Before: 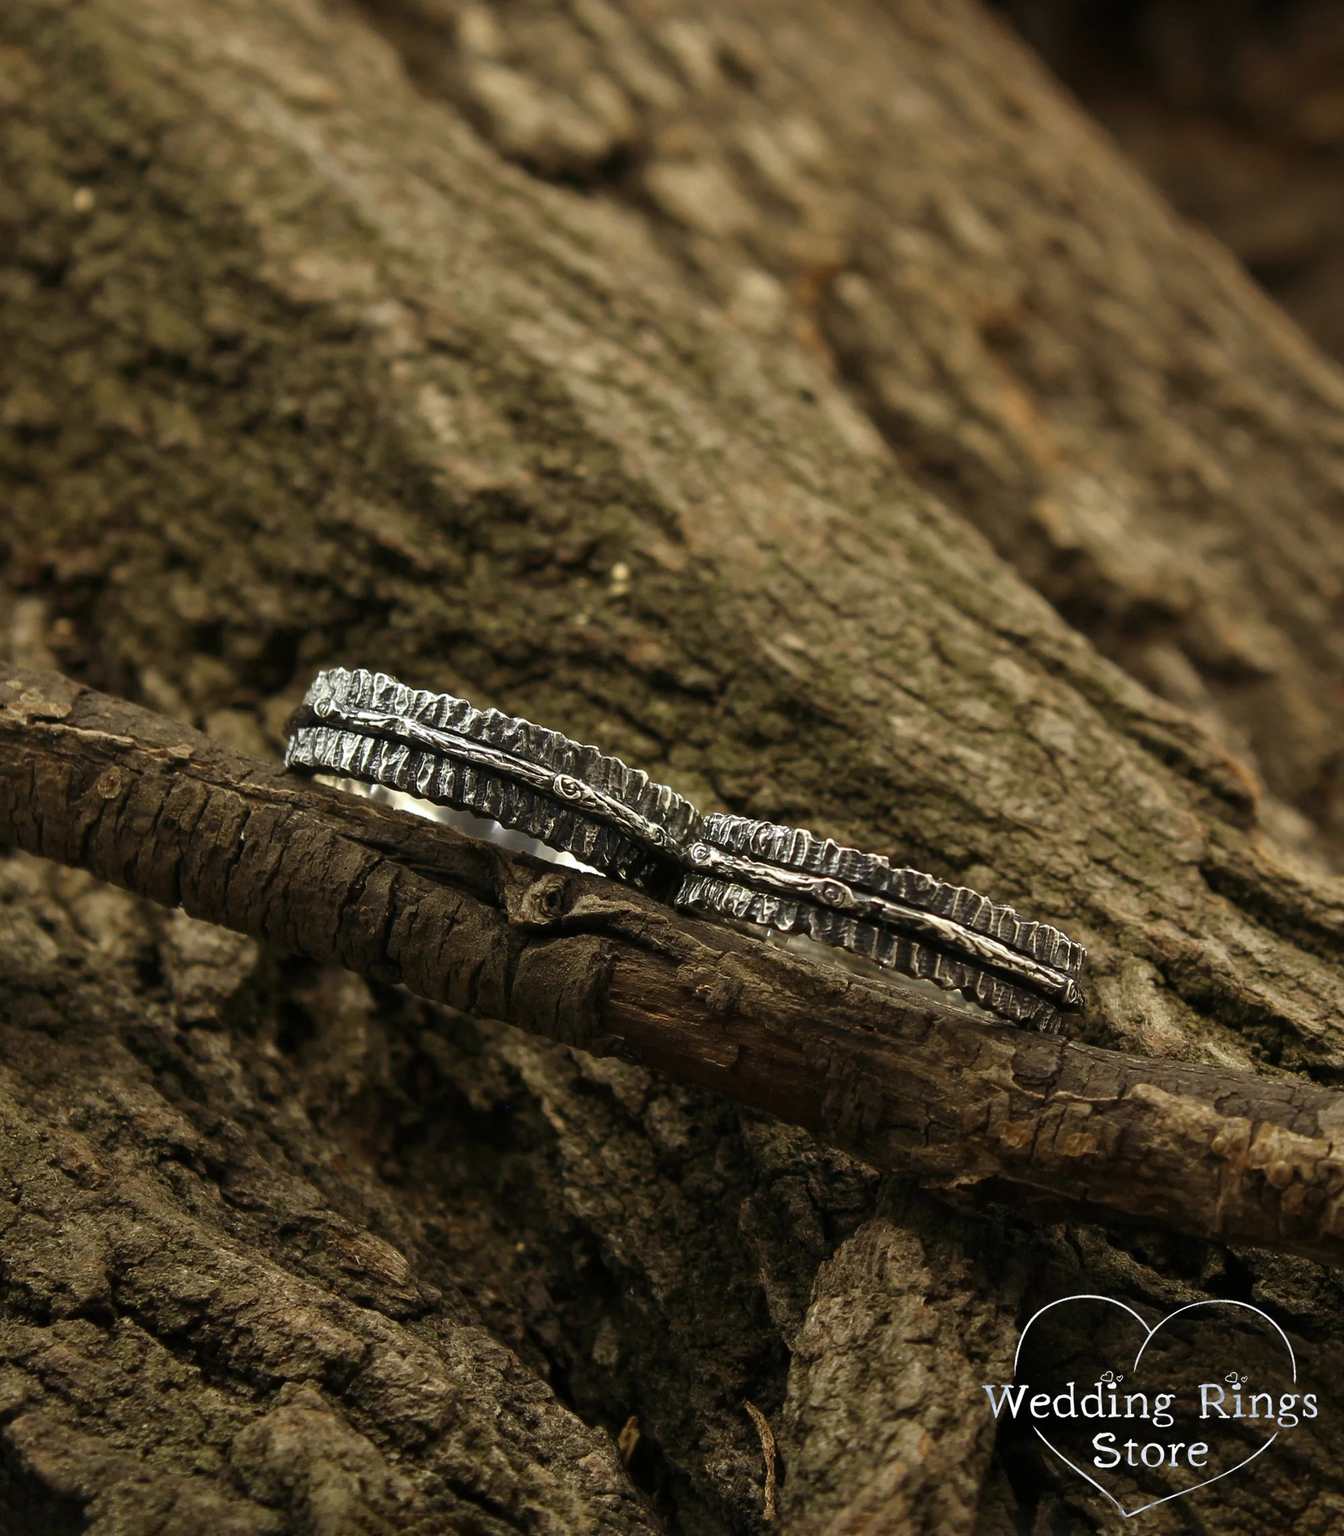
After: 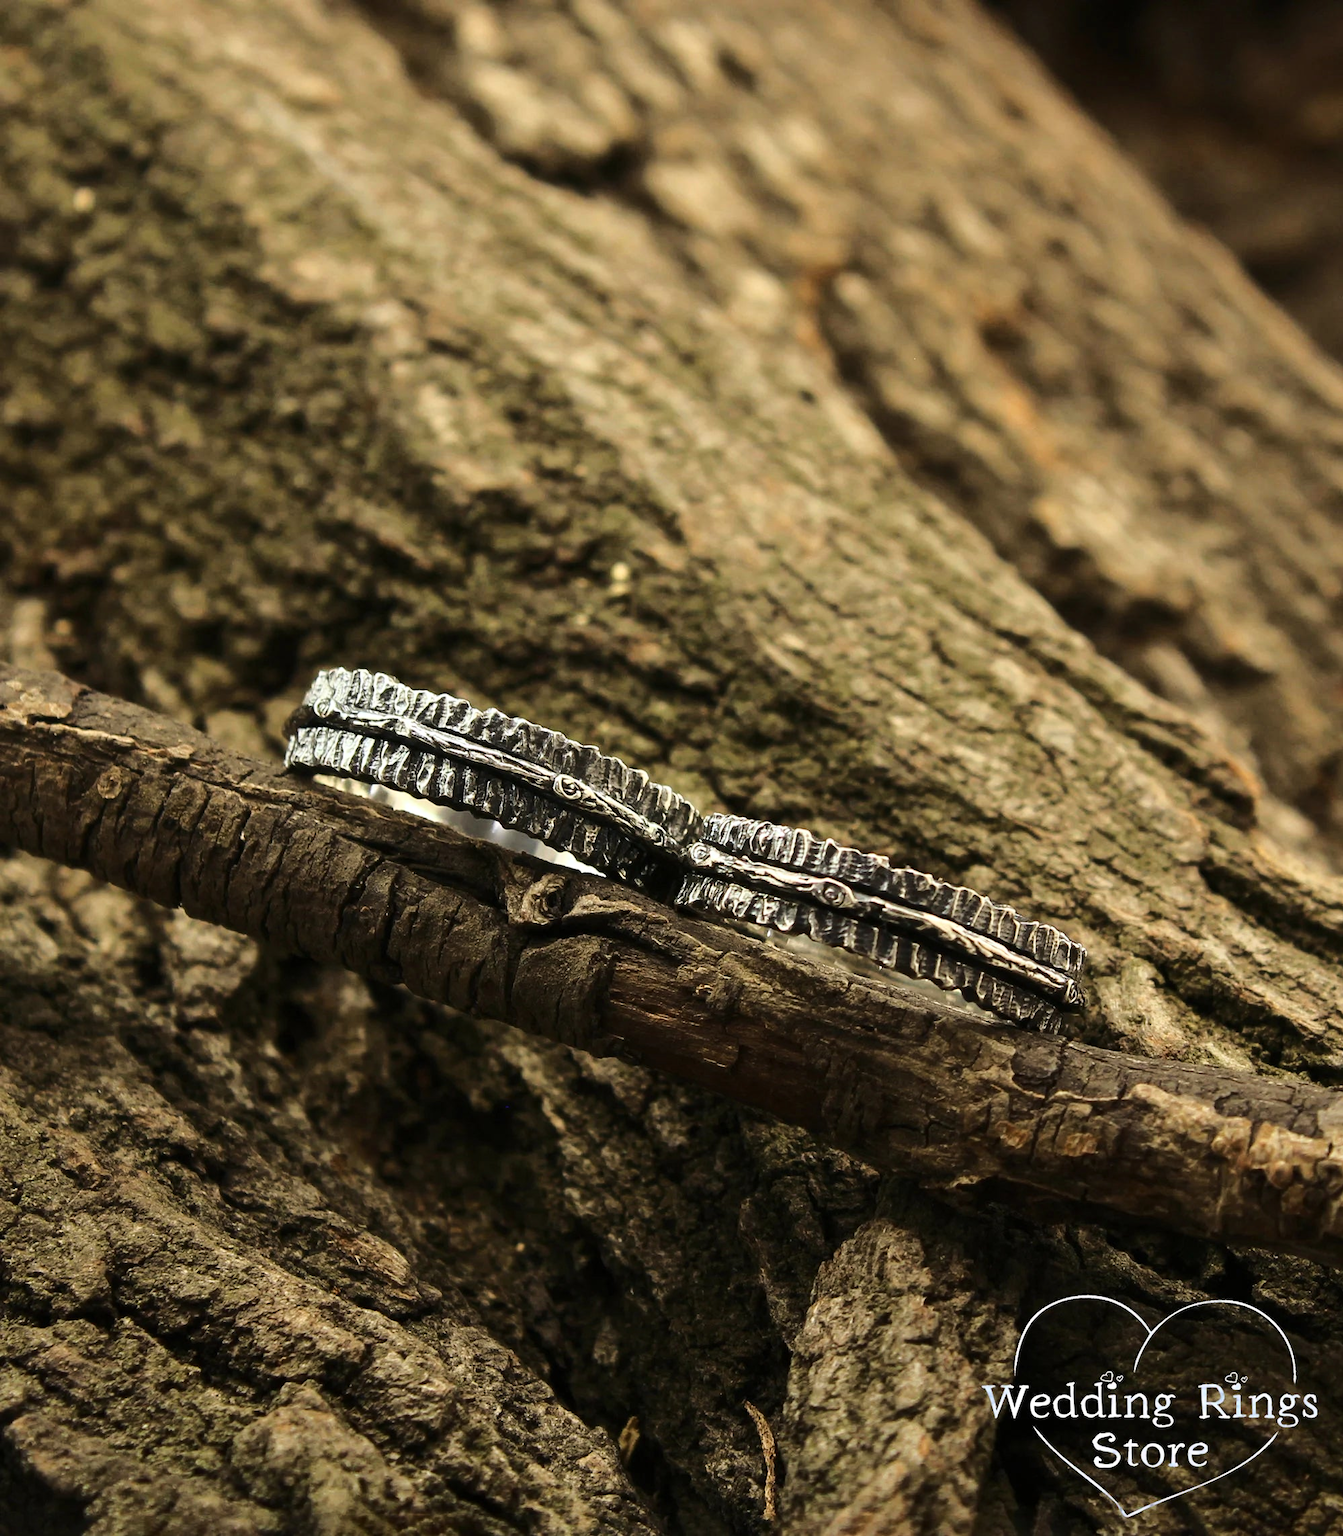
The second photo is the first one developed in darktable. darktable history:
base curve: curves: ch0 [(0, 0) (0.028, 0.03) (0.121, 0.232) (0.46, 0.748) (0.859, 0.968) (1, 1)], exposure shift 0.575
